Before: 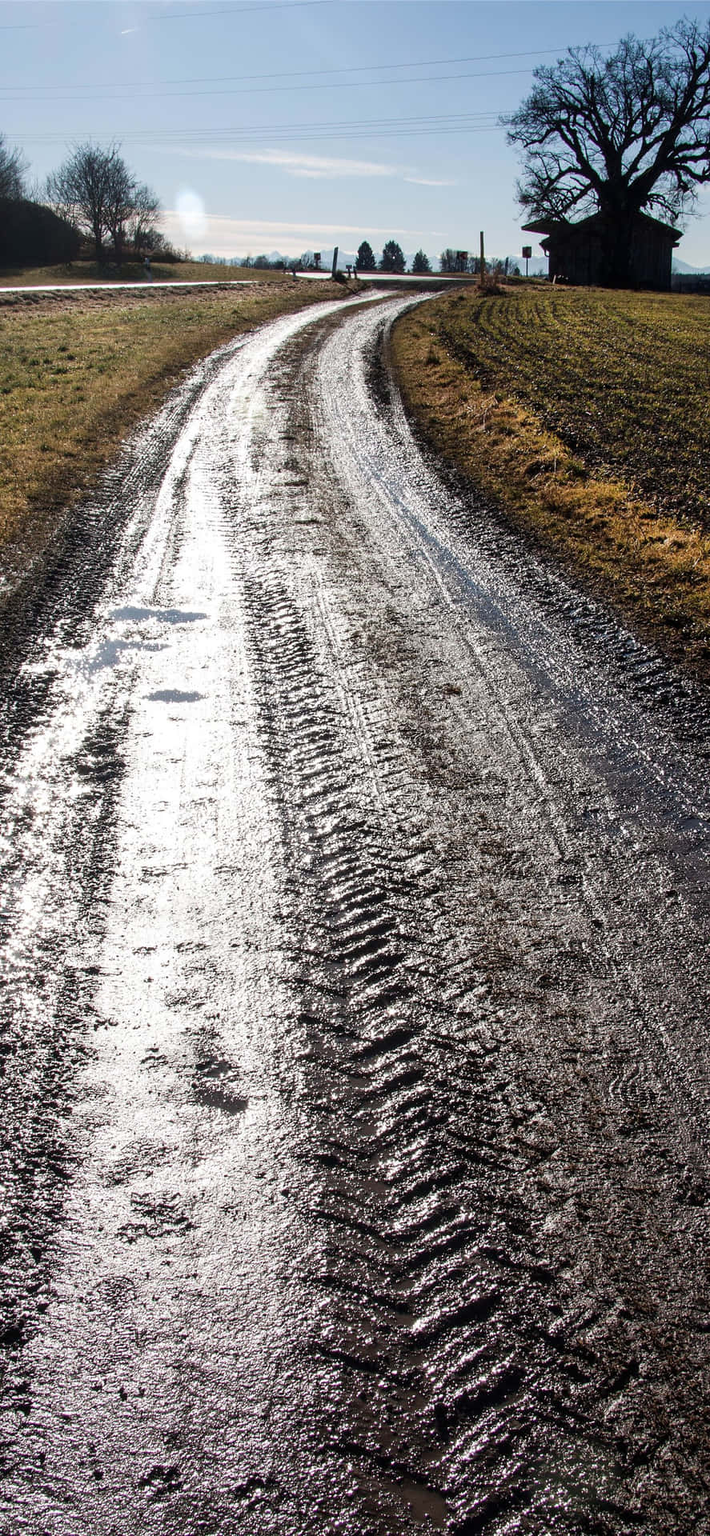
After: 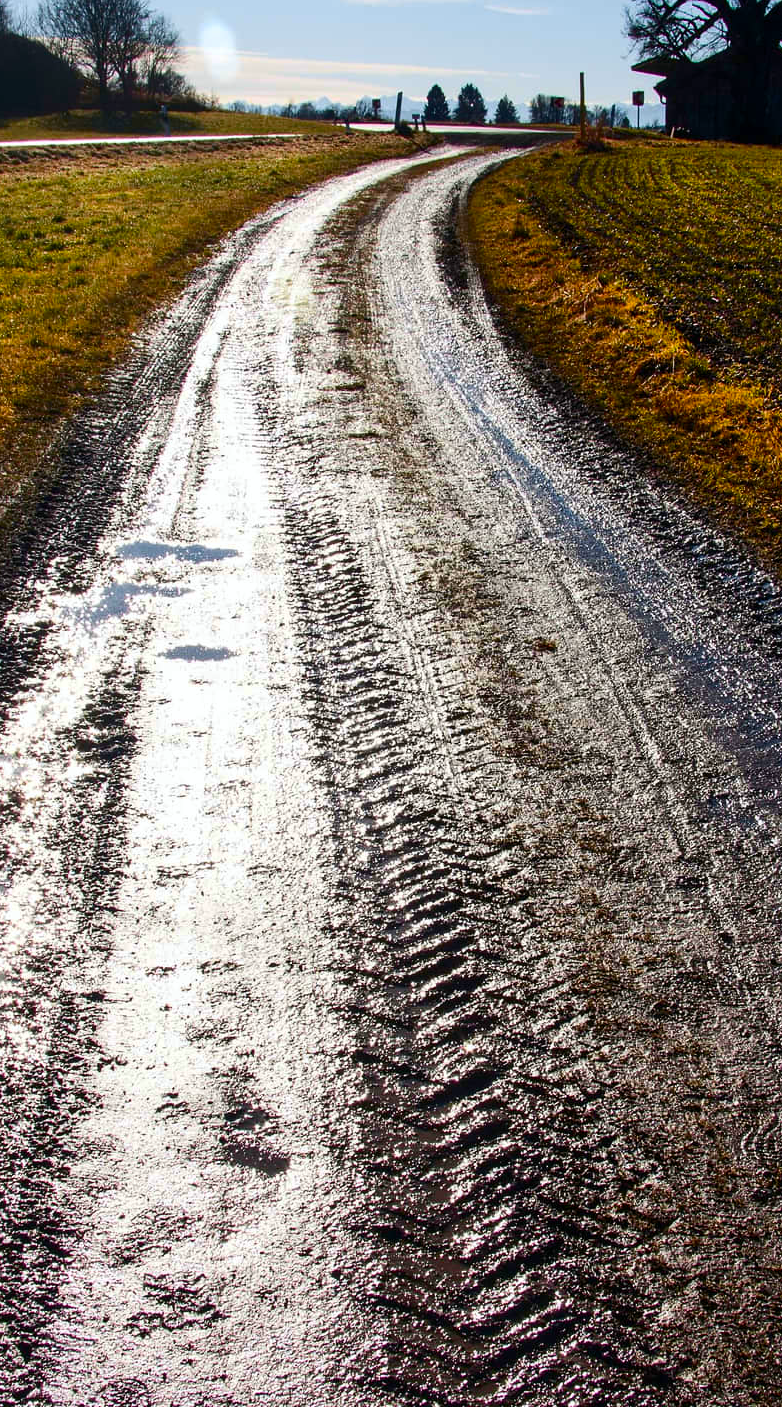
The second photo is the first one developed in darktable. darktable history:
tone curve: curves: ch0 [(0, 0) (0.227, 0.17) (0.766, 0.774) (1, 1)]; ch1 [(0, 0) (0.114, 0.127) (0.437, 0.452) (0.498, 0.495) (0.579, 0.602) (1, 1)]; ch2 [(0, 0) (0.233, 0.259) (0.493, 0.492) (0.568, 0.596) (1, 1)], color space Lab, independent channels, preserve colors none
crop and rotate: left 2.281%, top 11.311%, right 9.508%, bottom 15.398%
color balance rgb: perceptual saturation grading › global saturation 50.348%, global vibrance 20%
